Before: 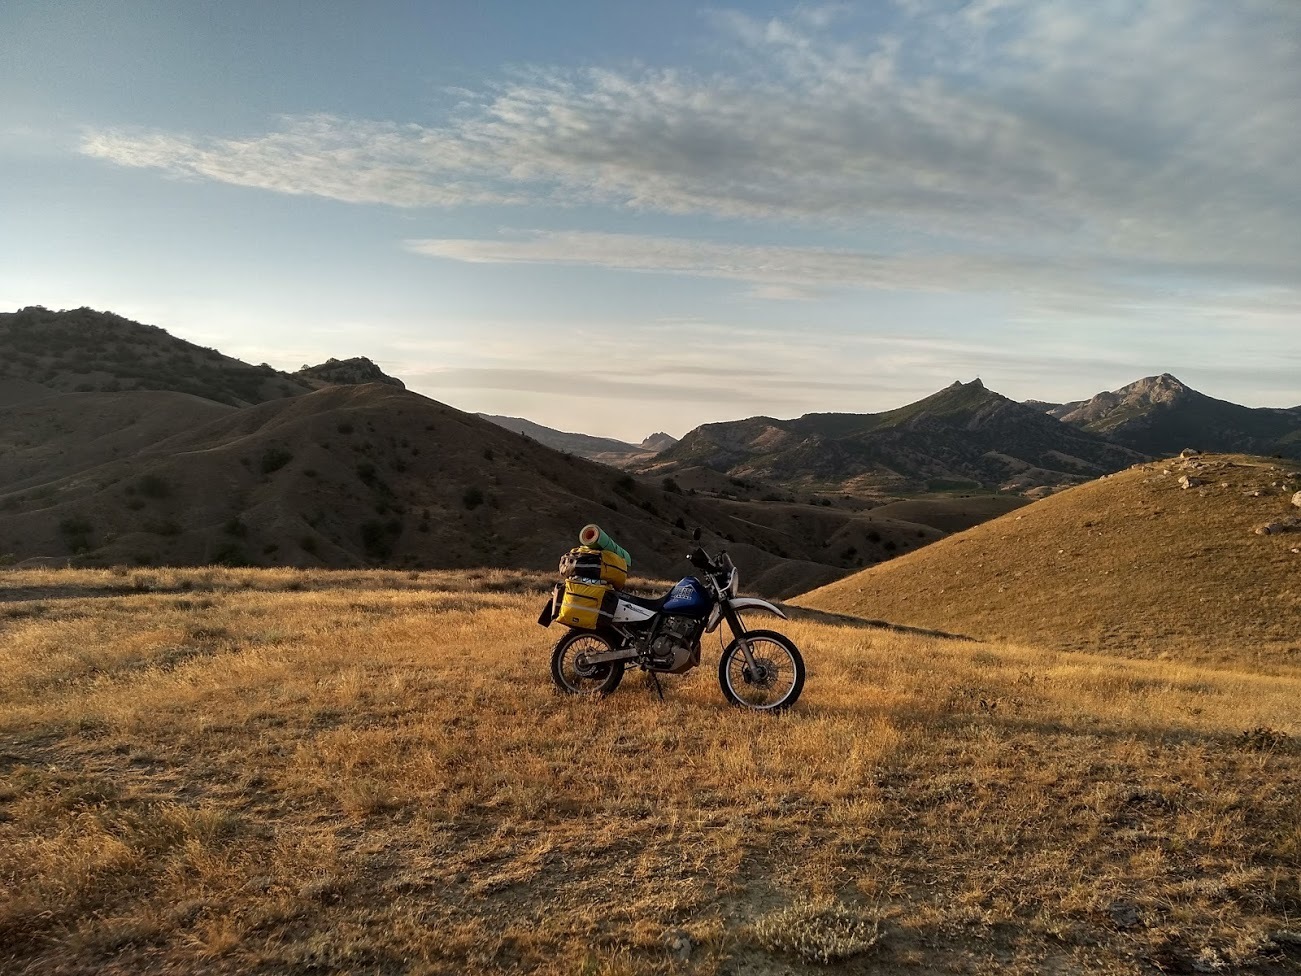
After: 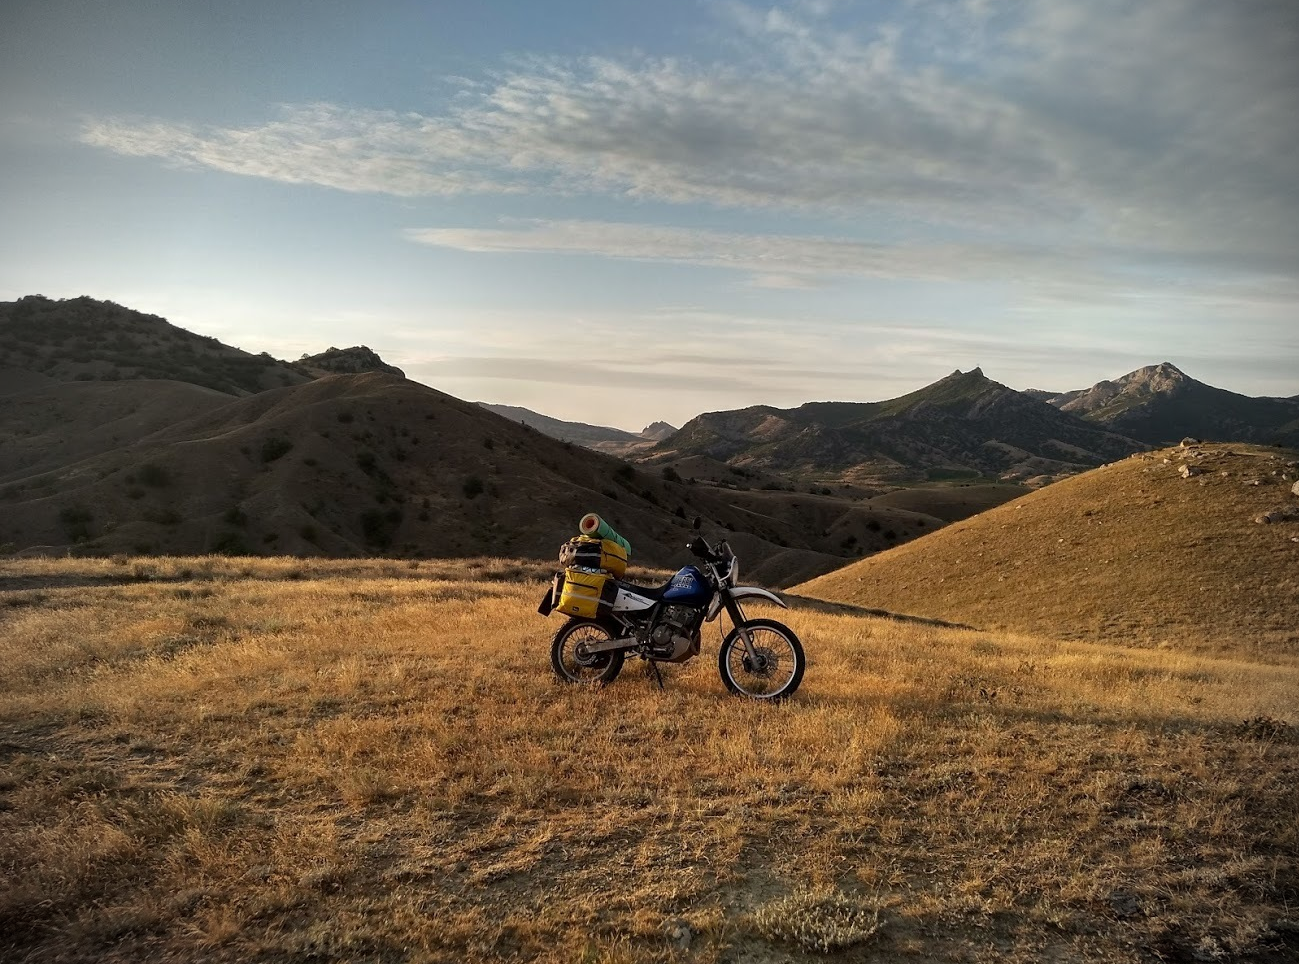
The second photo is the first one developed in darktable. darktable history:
vignetting: fall-off radius 60.99%, brightness -0.862
crop: top 1.213%, right 0.118%
